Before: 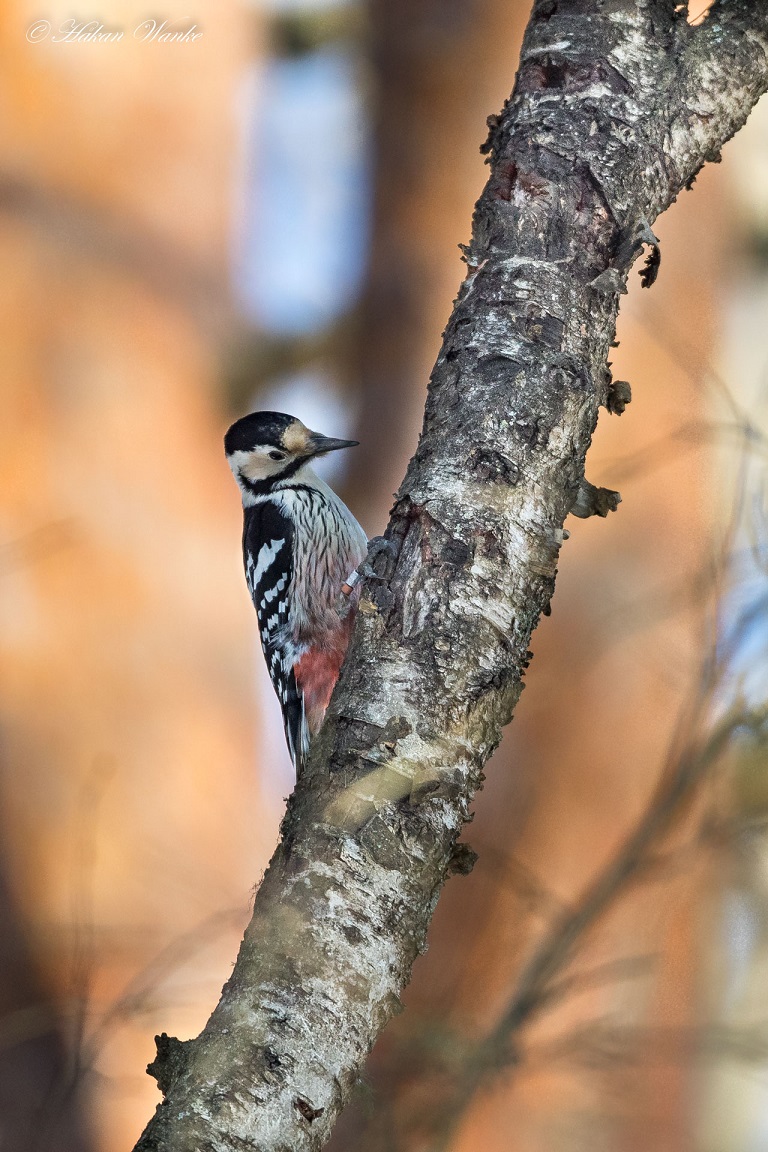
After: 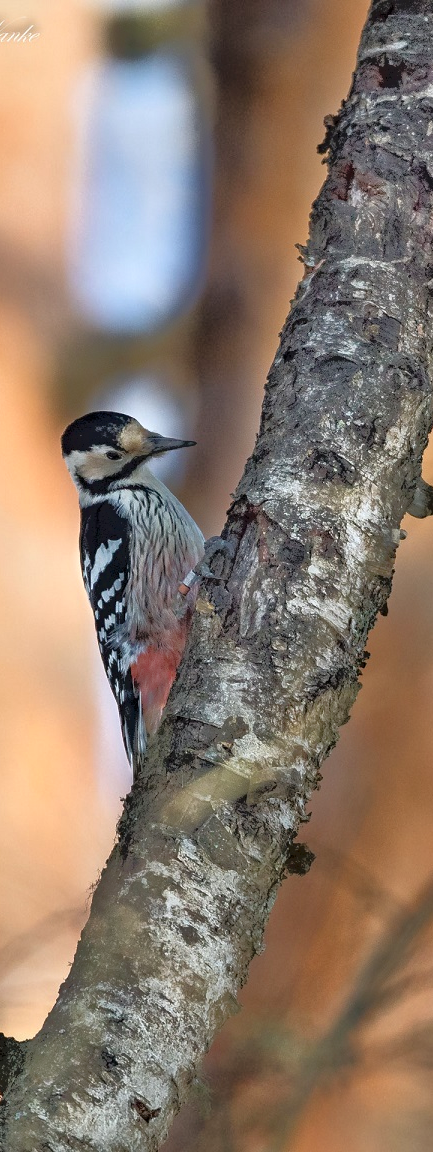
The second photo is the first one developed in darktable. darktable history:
crop: left 21.278%, right 22.296%
tone equalizer: -7 EV -0.658 EV, -6 EV 1.02 EV, -5 EV -0.437 EV, -4 EV 0.408 EV, -3 EV 0.407 EV, -2 EV 0.126 EV, -1 EV -0.128 EV, +0 EV -0.417 EV, mask exposure compensation -0.492 EV
contrast brightness saturation: contrast 0.032, brightness -0.035
